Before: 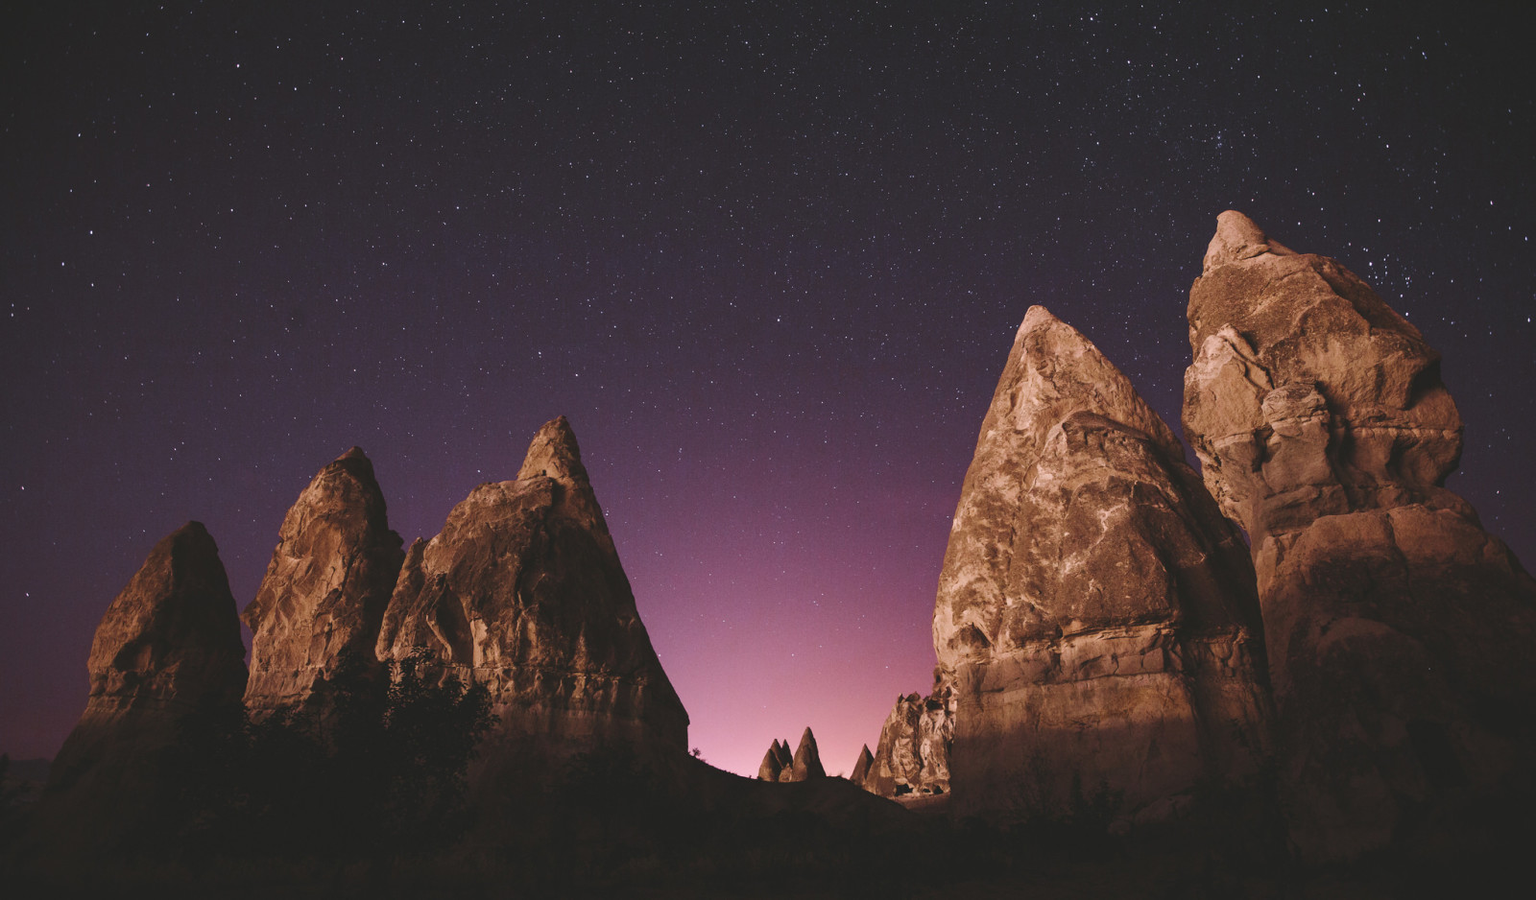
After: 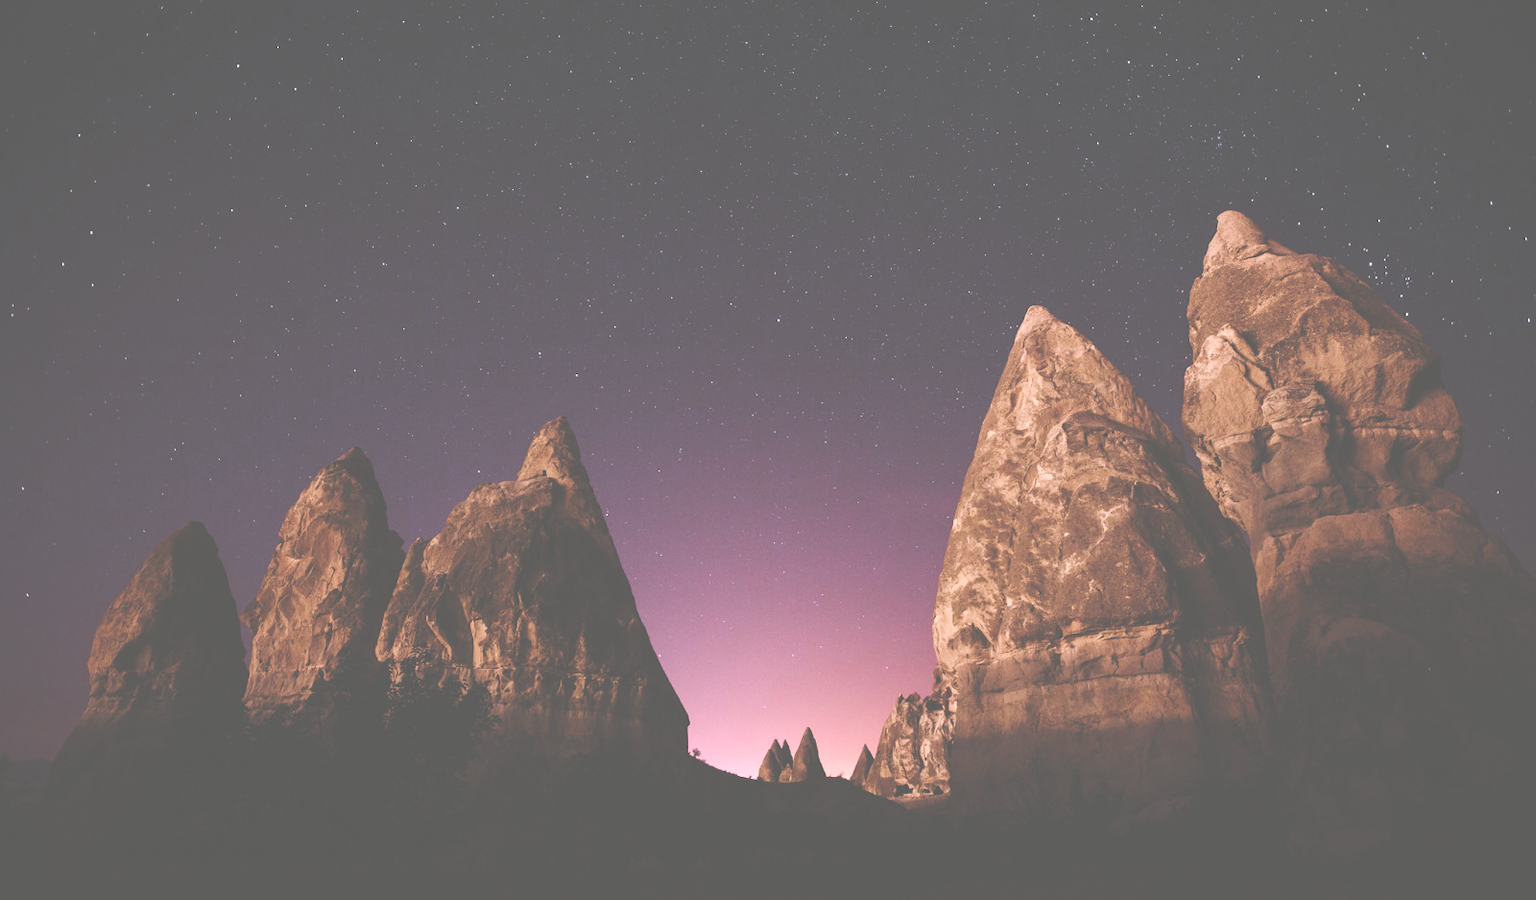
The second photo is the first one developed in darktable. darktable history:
exposure: black level correction -0.07, exposure 0.502 EV, compensate highlight preservation false
